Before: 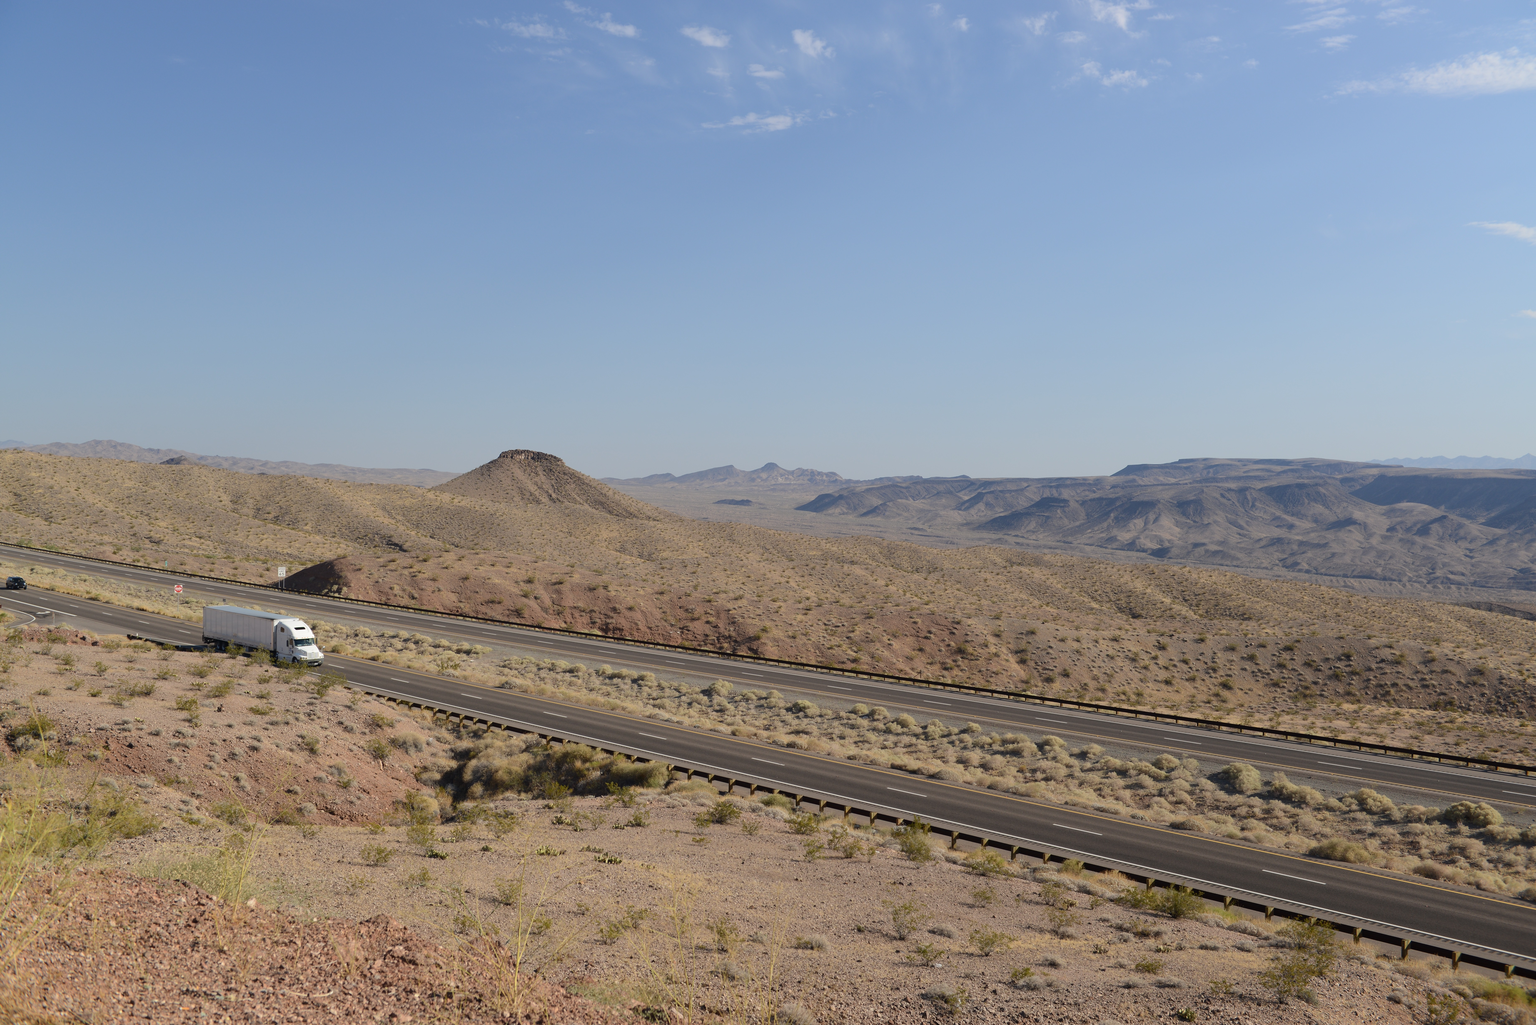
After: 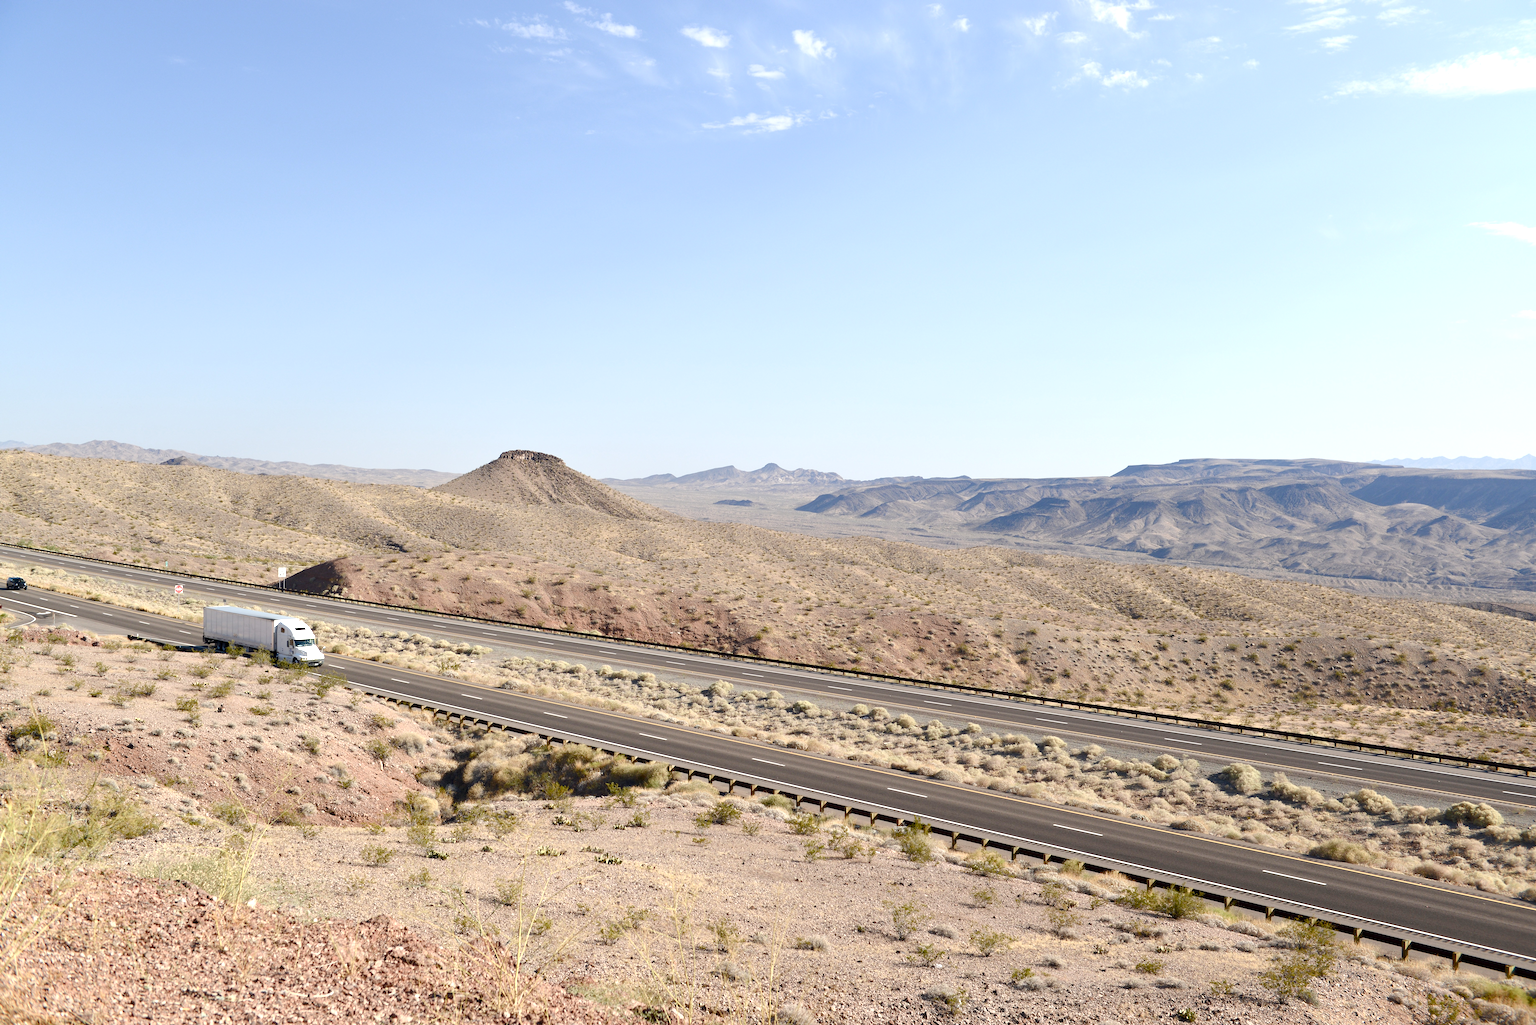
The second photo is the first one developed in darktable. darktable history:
tone equalizer: edges refinement/feathering 500, mask exposure compensation -1.57 EV, preserve details no
exposure: exposure 1 EV, compensate highlight preservation false
color balance rgb: perceptual saturation grading › global saturation 20%, perceptual saturation grading › highlights -49.173%, perceptual saturation grading › shadows 24.79%
contrast equalizer: octaves 7, y [[0.528 ×6], [0.514 ×6], [0.362 ×6], [0 ×6], [0 ×6]]
